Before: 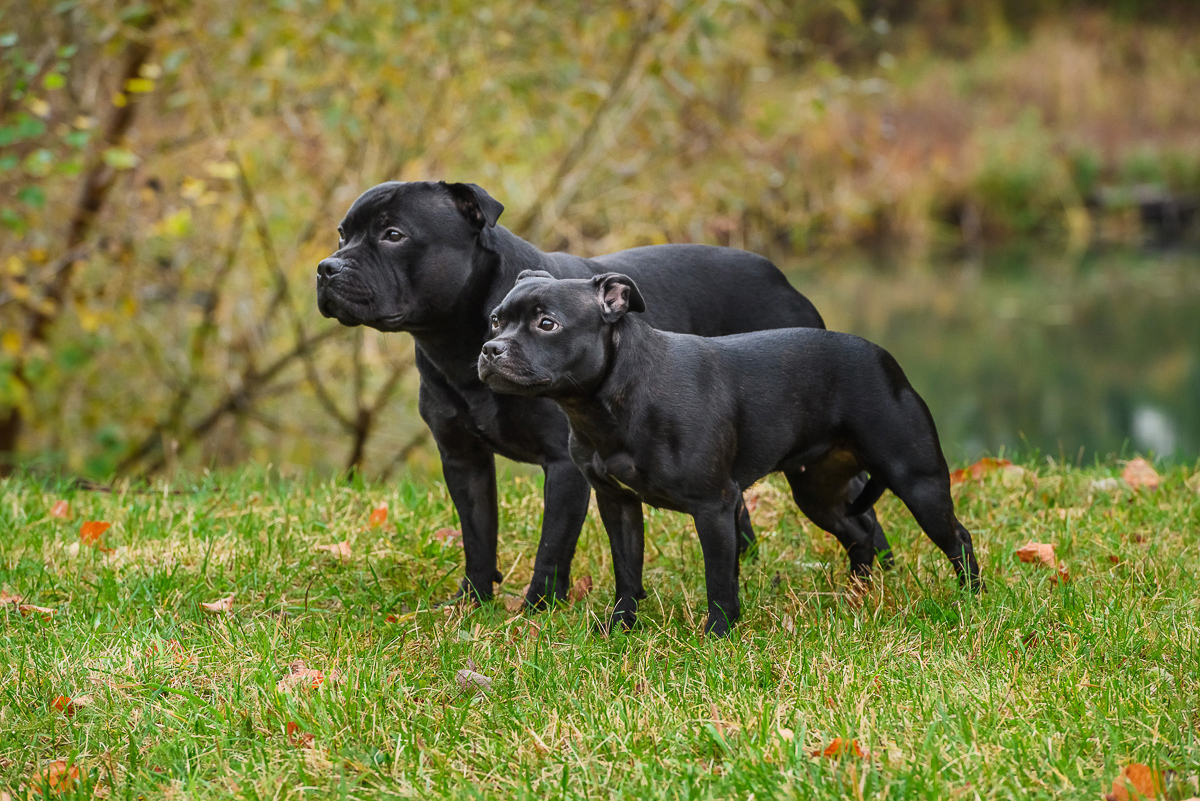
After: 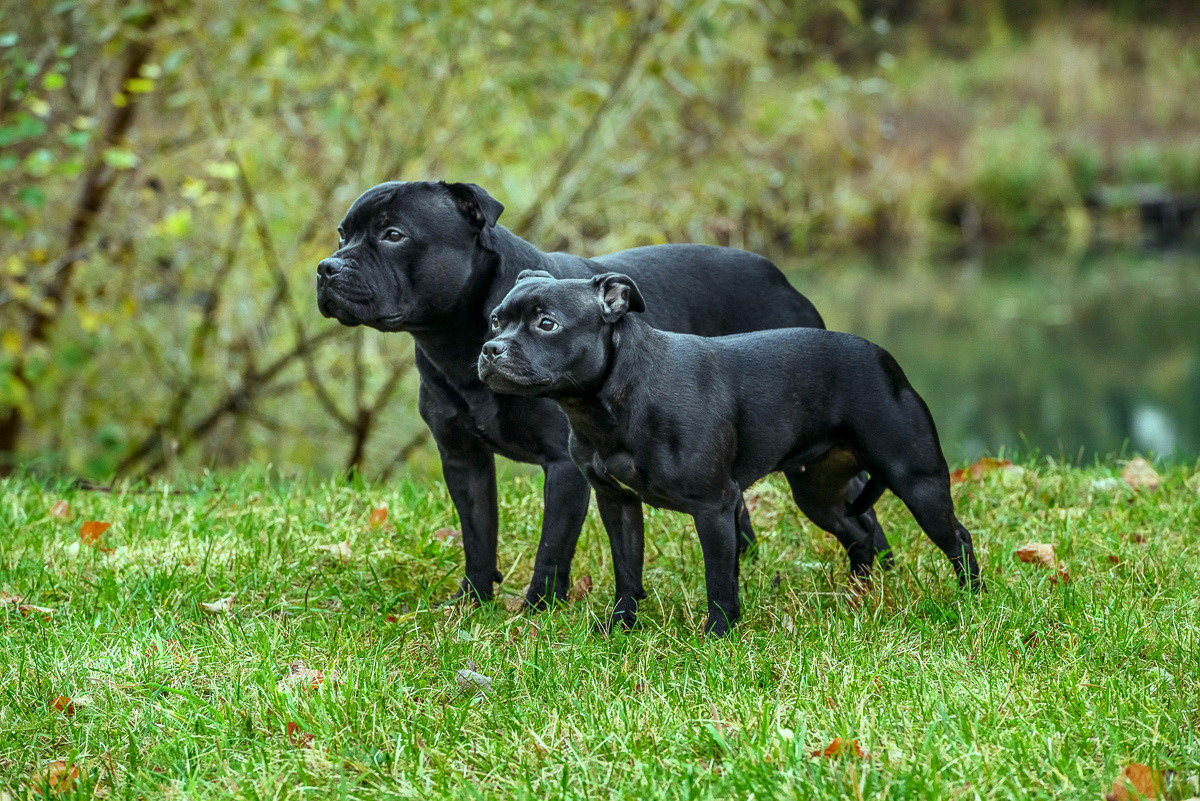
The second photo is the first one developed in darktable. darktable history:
local contrast: on, module defaults
color balance: mode lift, gamma, gain (sRGB), lift [0.997, 0.979, 1.021, 1.011], gamma [1, 1.084, 0.916, 0.998], gain [1, 0.87, 1.13, 1.101], contrast 4.55%, contrast fulcrum 38.24%, output saturation 104.09%
